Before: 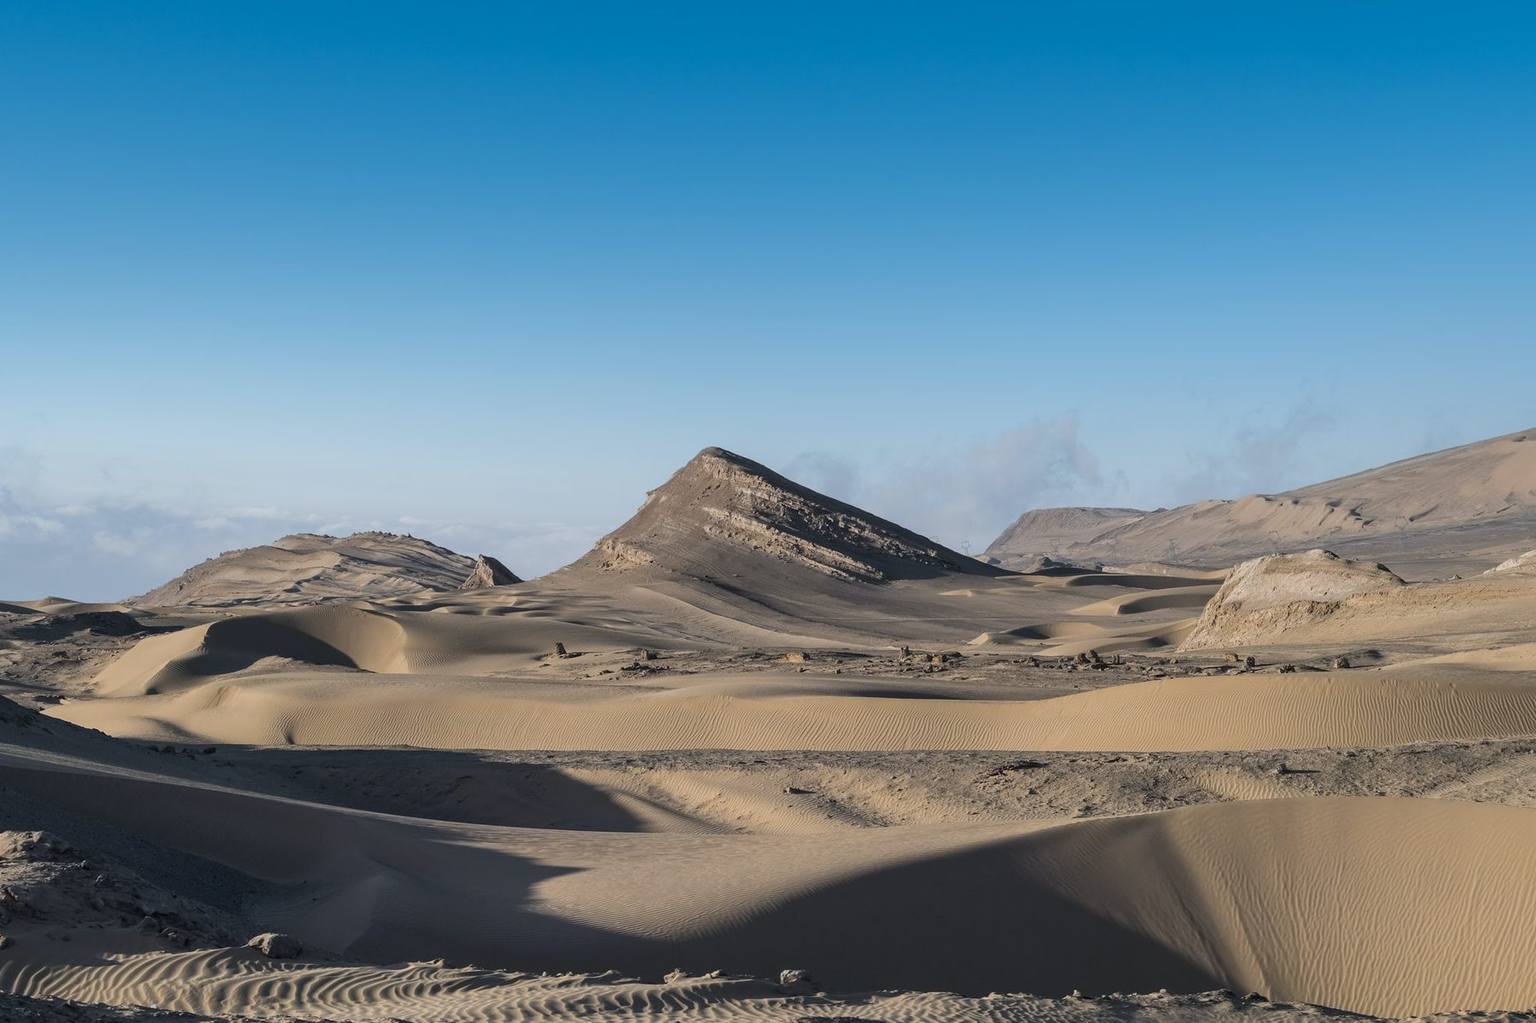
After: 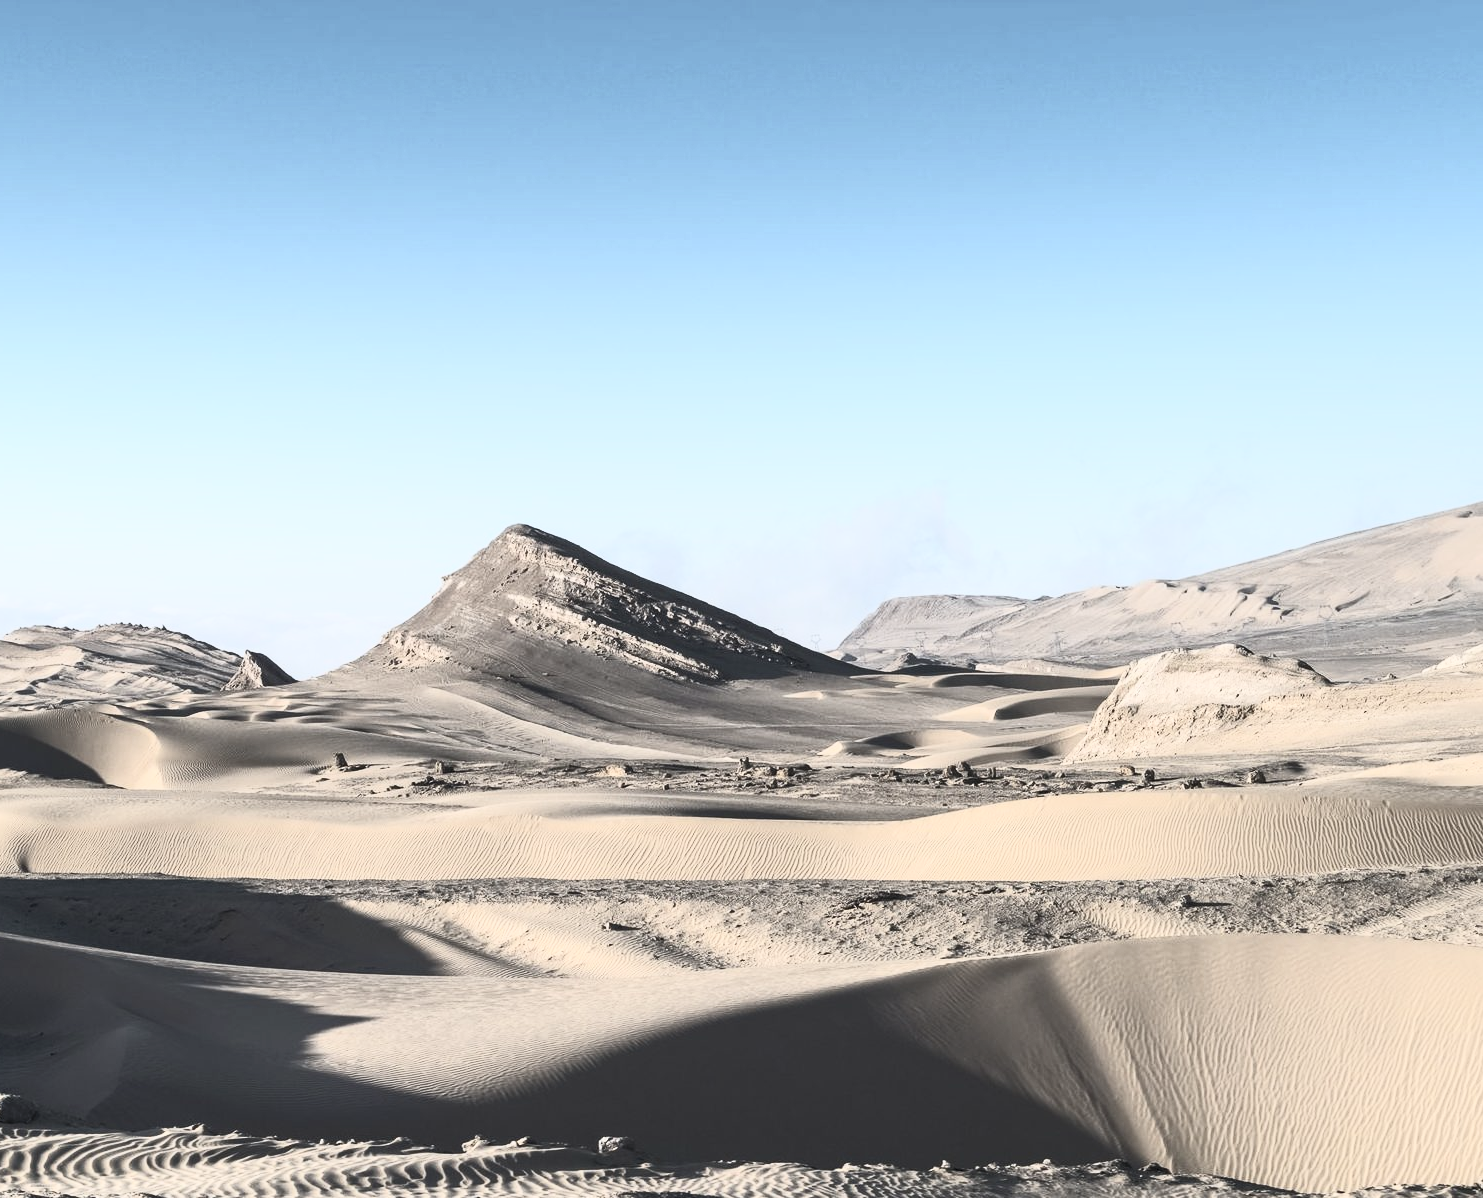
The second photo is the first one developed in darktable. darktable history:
contrast brightness saturation: contrast 0.57, brightness 0.57, saturation -0.34
crop: left 17.582%, bottom 0.031%
rotate and perspective: automatic cropping off
